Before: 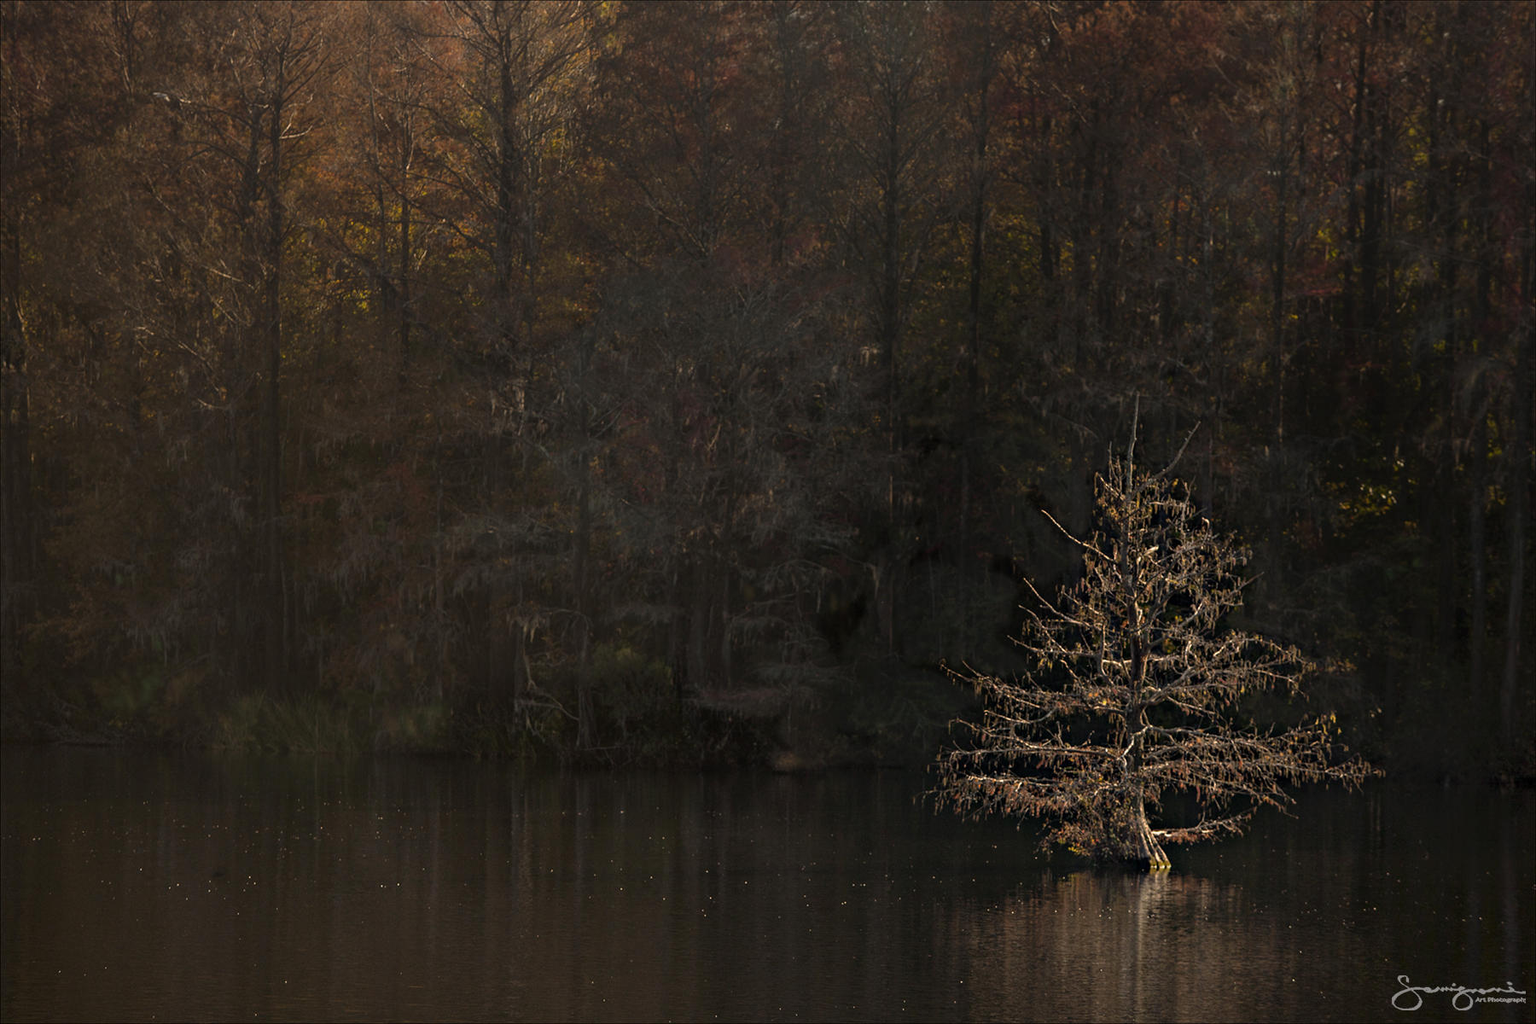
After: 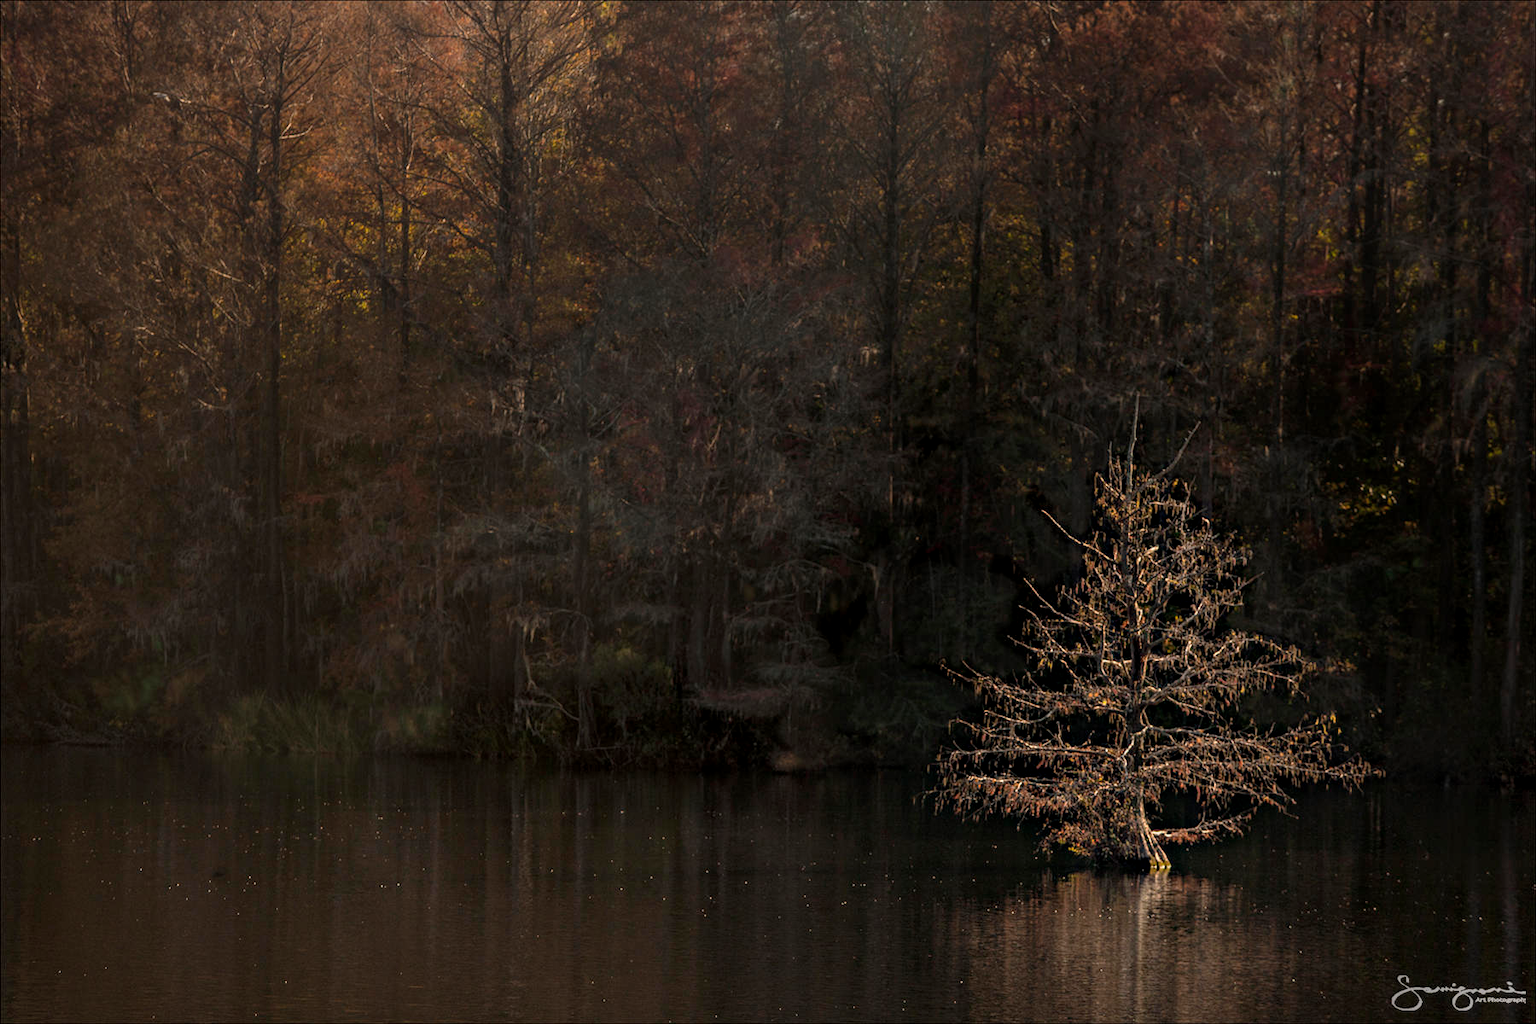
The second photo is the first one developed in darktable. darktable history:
local contrast: on, module defaults
shadows and highlights: radius 330.02, shadows 54.65, highlights -98.41, compress 94.39%, soften with gaussian
